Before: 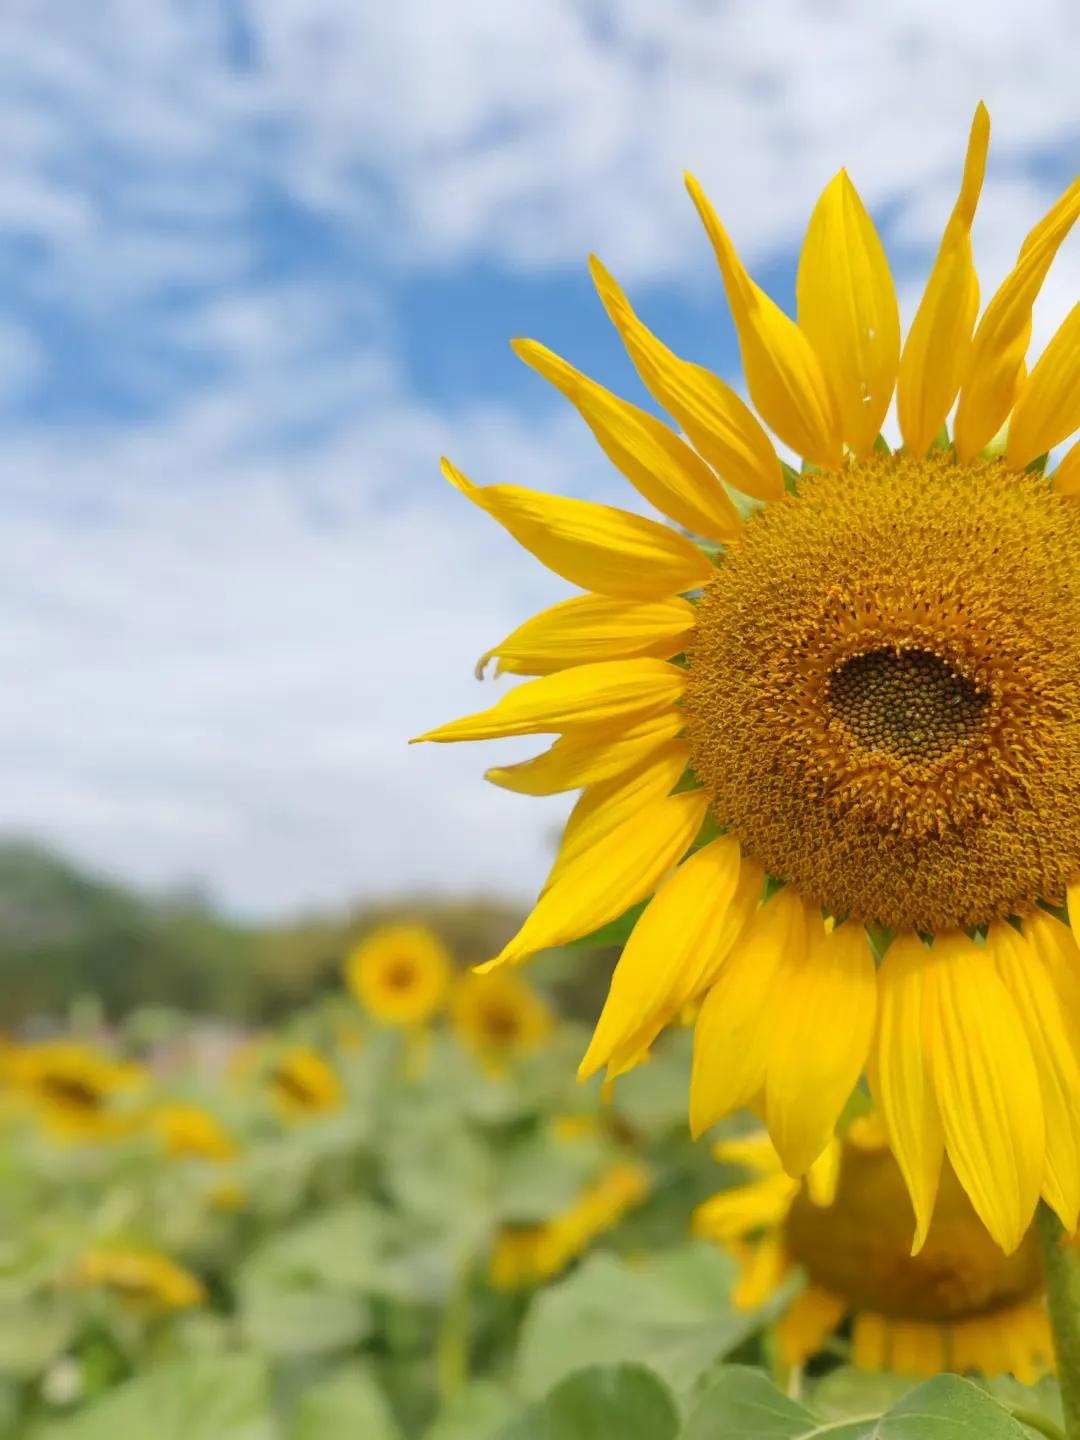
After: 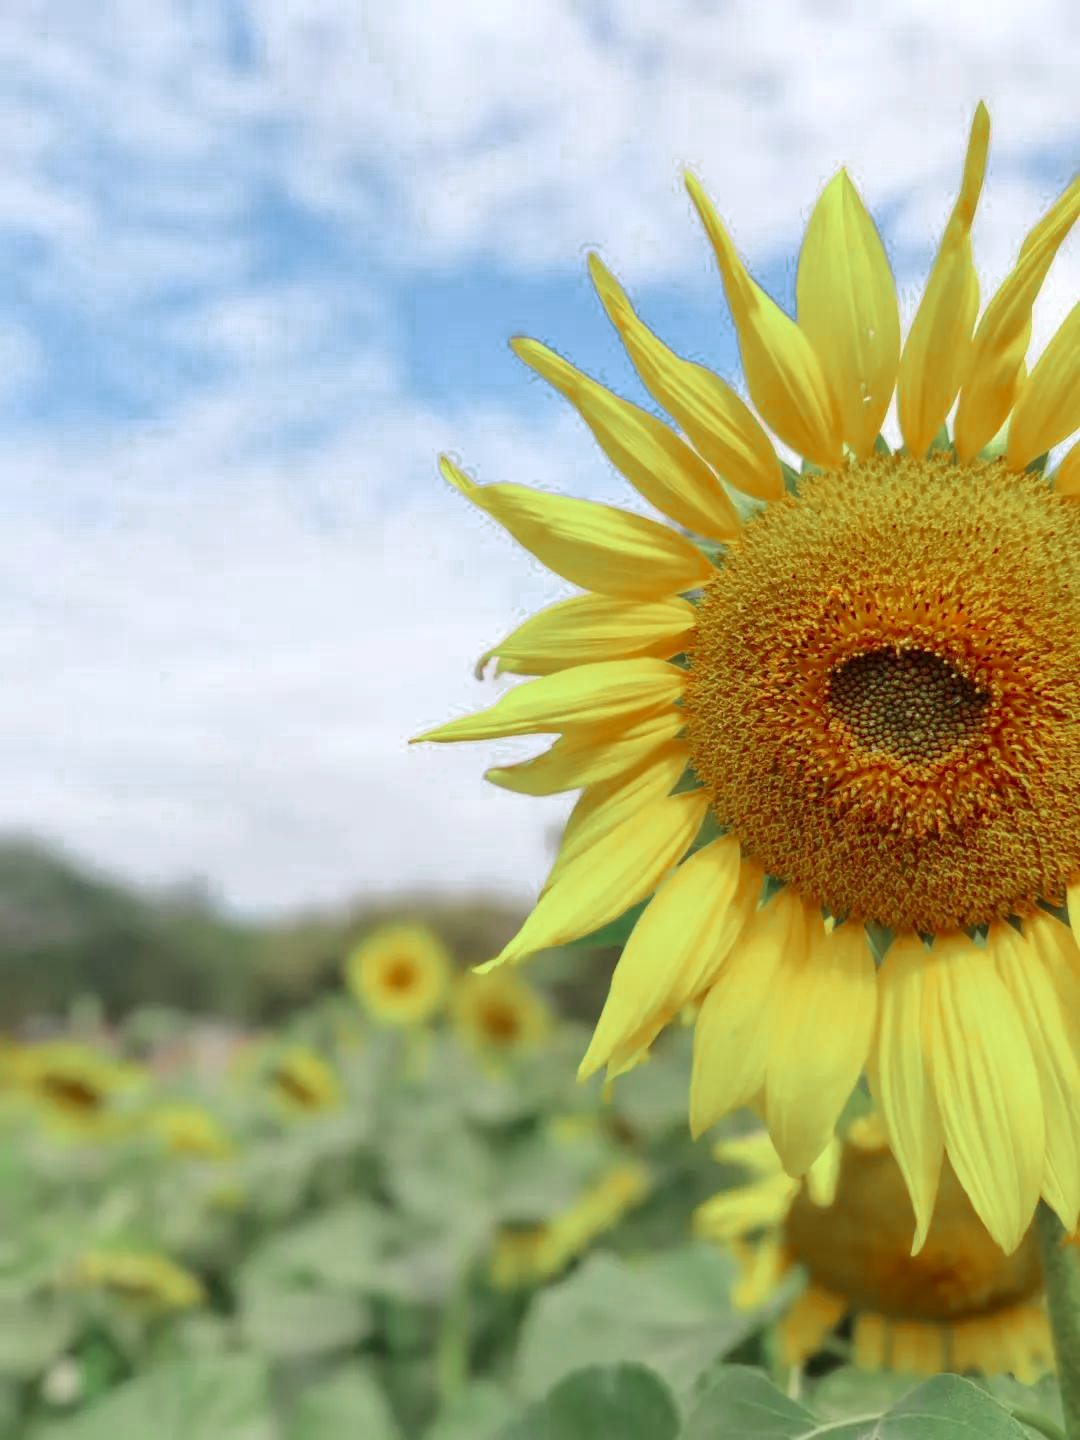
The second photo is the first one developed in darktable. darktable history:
color zones: curves: ch0 [(0, 0.466) (0.128, 0.466) (0.25, 0.5) (0.375, 0.456) (0.5, 0.5) (0.625, 0.5) (0.737, 0.652) (0.875, 0.5)]; ch1 [(0, 0.603) (0.125, 0.618) (0.261, 0.348) (0.372, 0.353) (0.497, 0.363) (0.611, 0.45) (0.731, 0.427) (0.875, 0.518) (0.998, 0.652)]; ch2 [(0, 0.559) (0.125, 0.451) (0.253, 0.564) (0.37, 0.578) (0.5, 0.466) (0.625, 0.471) (0.731, 0.471) (0.88, 0.485)]
local contrast: highlights 106%, shadows 102%, detail 119%, midtone range 0.2
